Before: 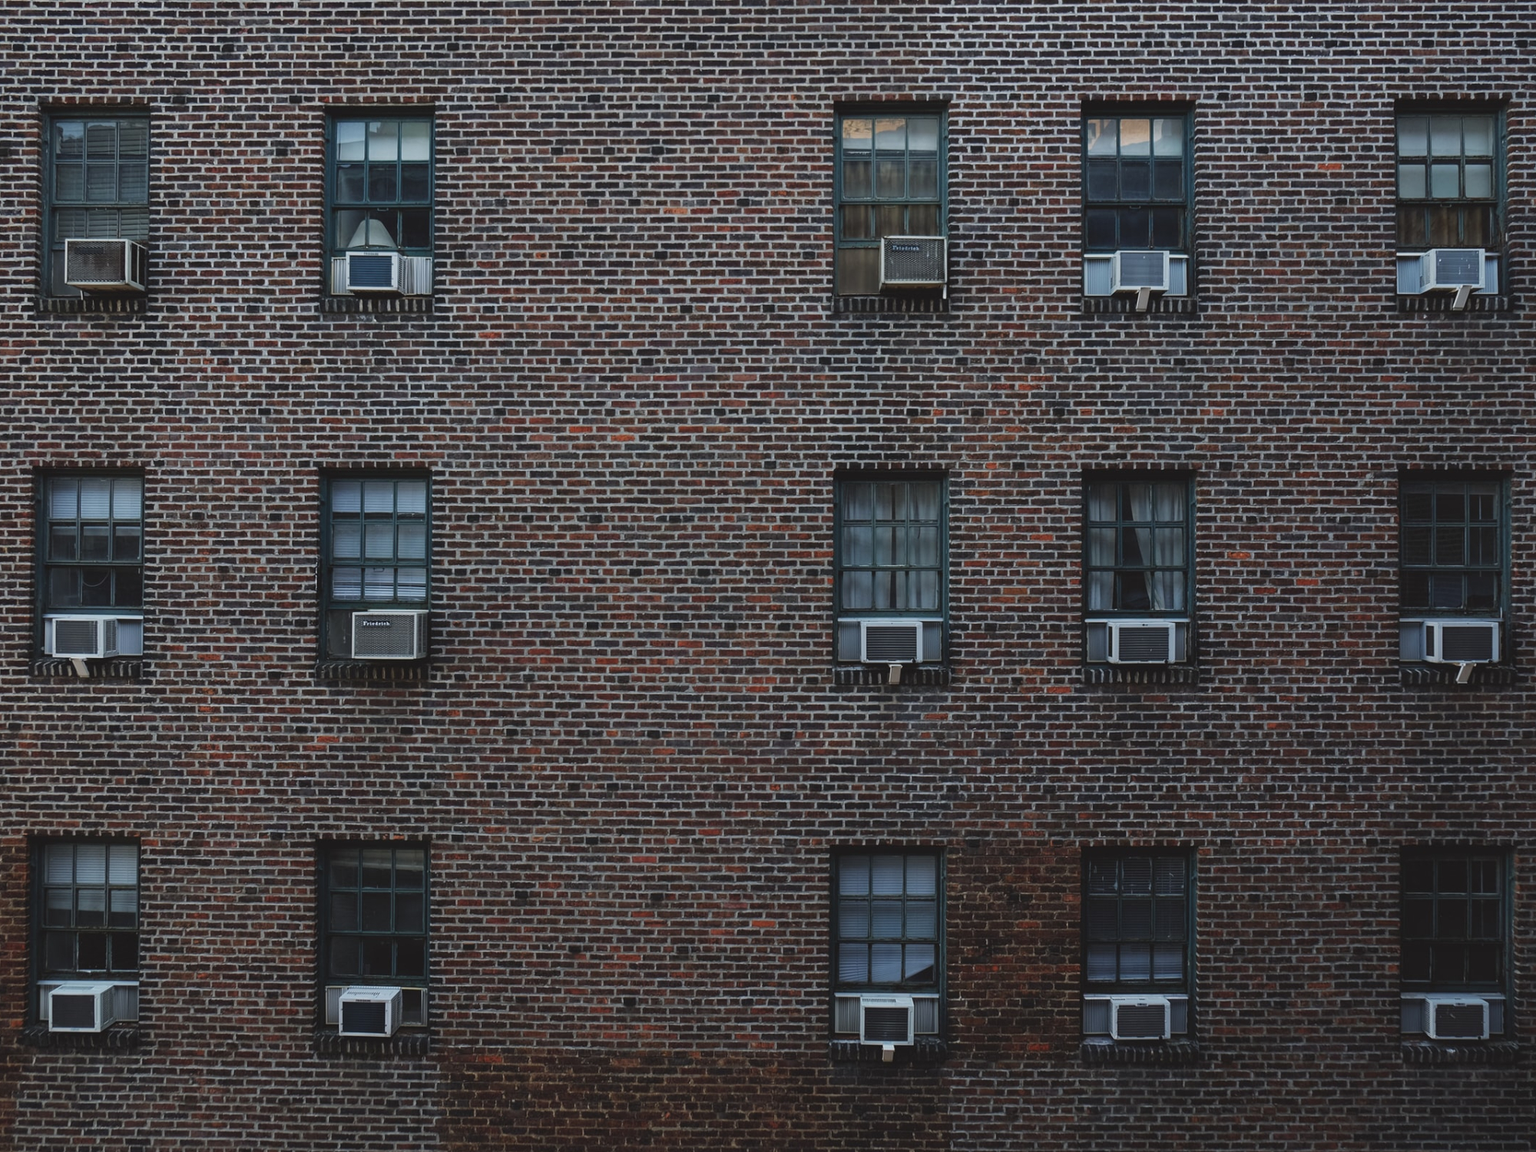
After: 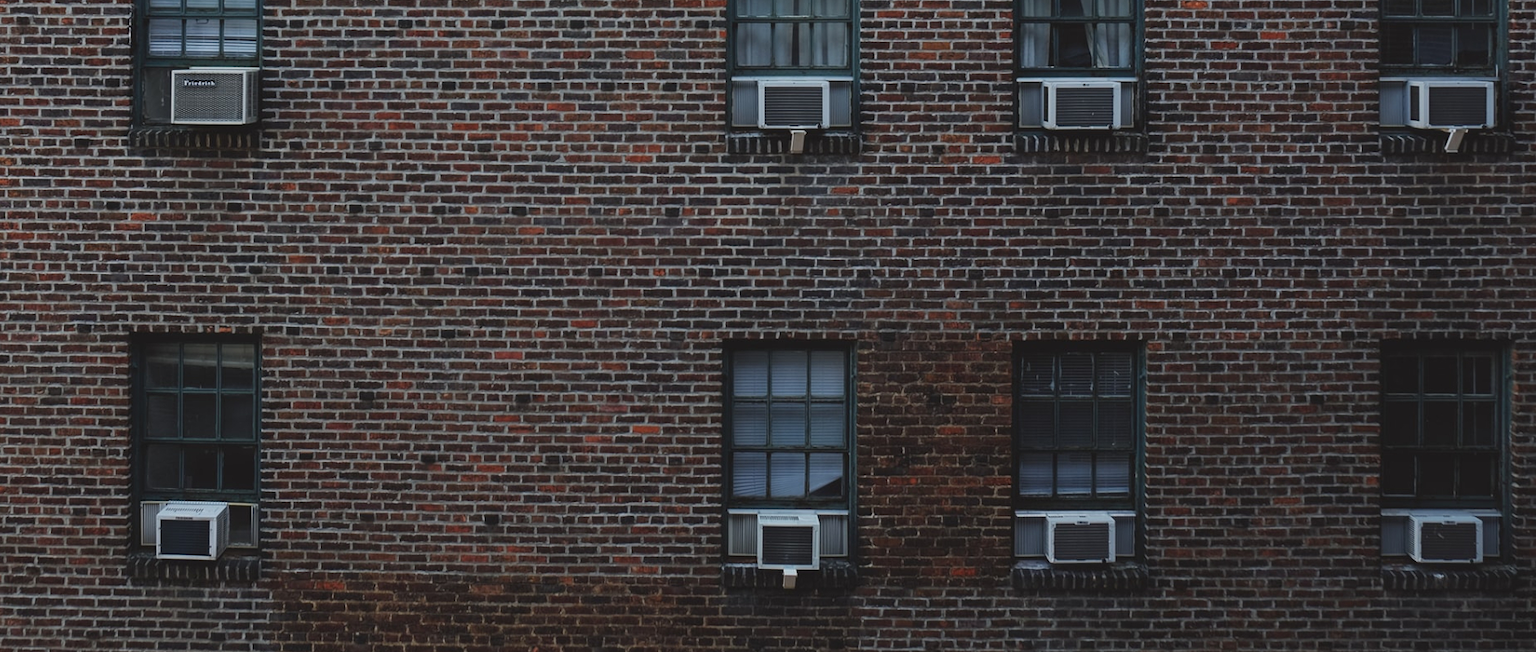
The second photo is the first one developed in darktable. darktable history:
crop and rotate: left 13.295%, top 47.91%, bottom 2.94%
